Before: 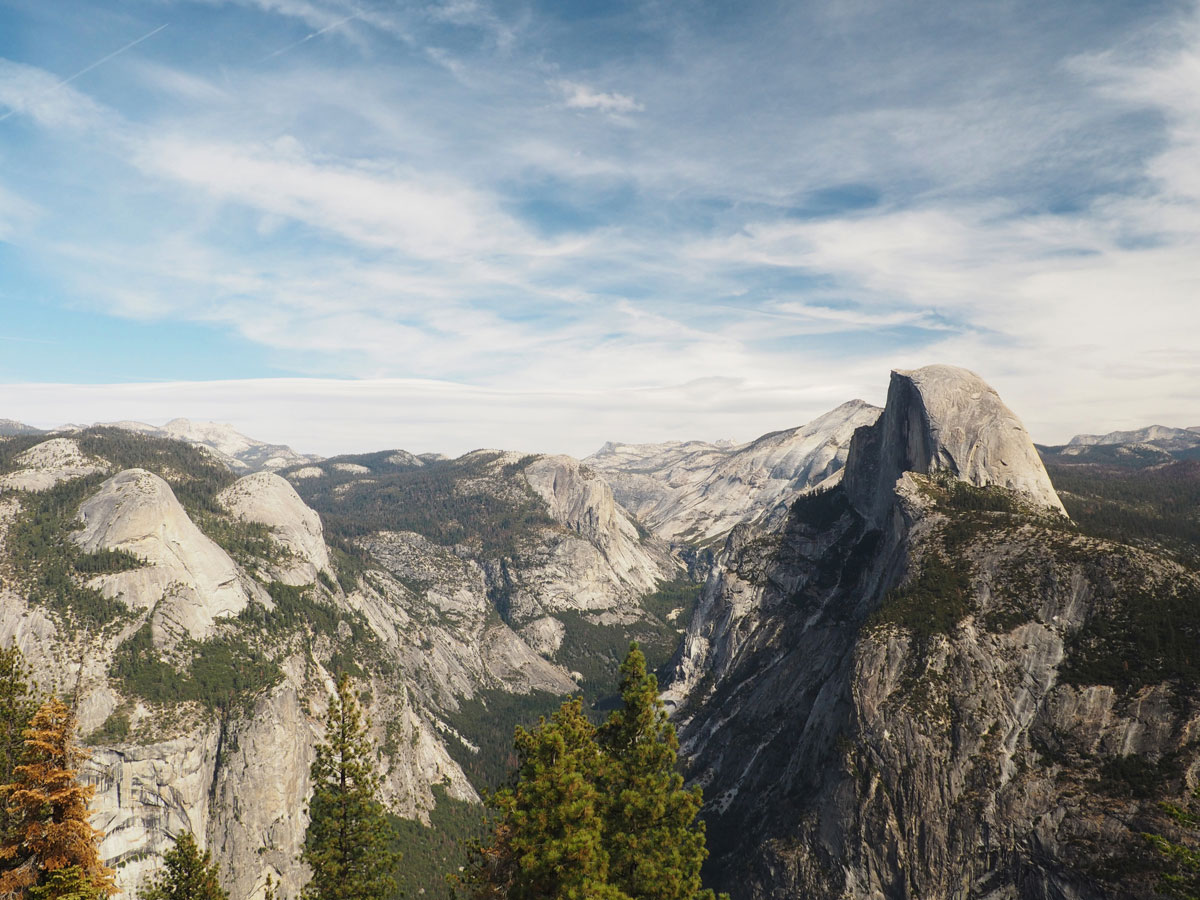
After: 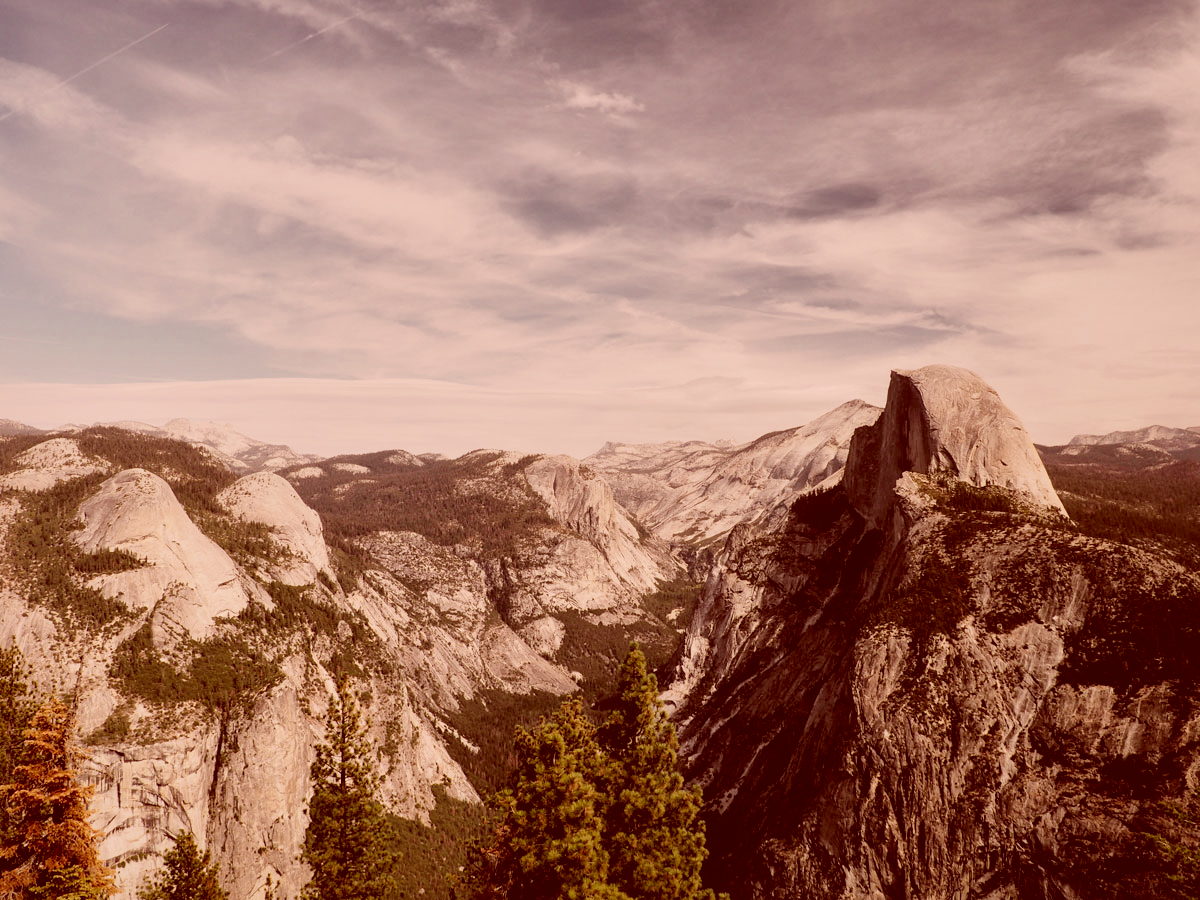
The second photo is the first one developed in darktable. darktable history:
color correction: highlights a* 9.22, highlights b* 8.9, shadows a* 39.99, shadows b* 39.47, saturation 0.821
local contrast: mode bilateral grid, contrast 26, coarseness 60, detail 152%, midtone range 0.2
filmic rgb: black relative exposure -7.65 EV, white relative exposure 4.56 EV, threshold 5.98 EV, hardness 3.61, enable highlight reconstruction true
